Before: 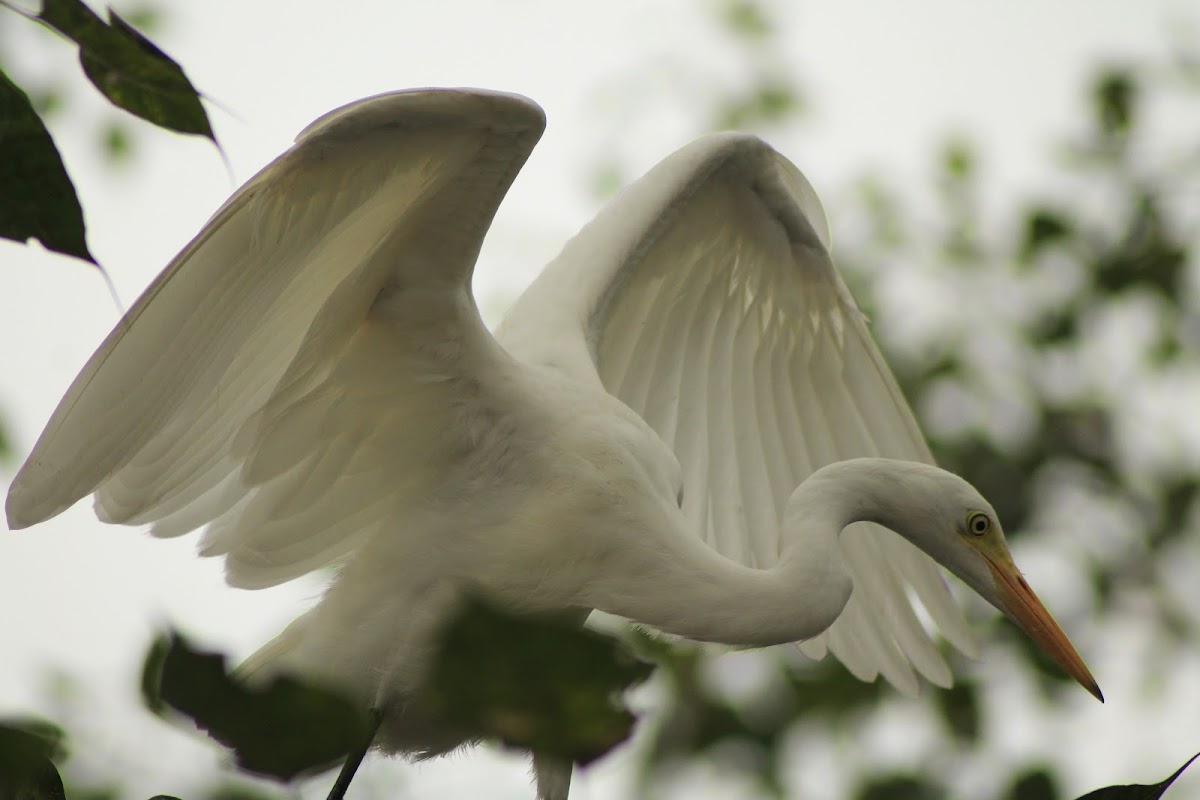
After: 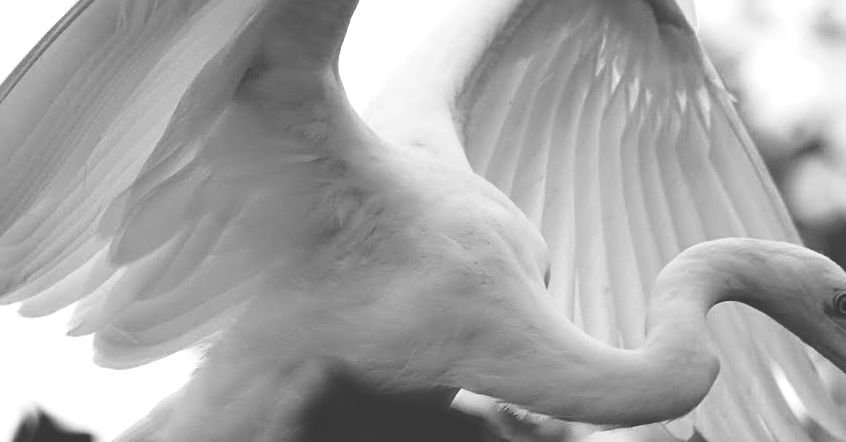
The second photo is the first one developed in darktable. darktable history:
tone curve: curves: ch0 [(0, 0) (0.003, 0.082) (0.011, 0.082) (0.025, 0.088) (0.044, 0.088) (0.069, 0.093) (0.1, 0.101) (0.136, 0.109) (0.177, 0.129) (0.224, 0.155) (0.277, 0.214) (0.335, 0.289) (0.399, 0.378) (0.468, 0.476) (0.543, 0.589) (0.623, 0.713) (0.709, 0.826) (0.801, 0.908) (0.898, 0.98) (1, 1)], preserve colors none
crop: left 11.123%, top 27.61%, right 18.3%, bottom 17.034%
colorize: saturation 60%, source mix 100%
monochrome: a -35.87, b 49.73, size 1.7
sharpen: amount 0.2
